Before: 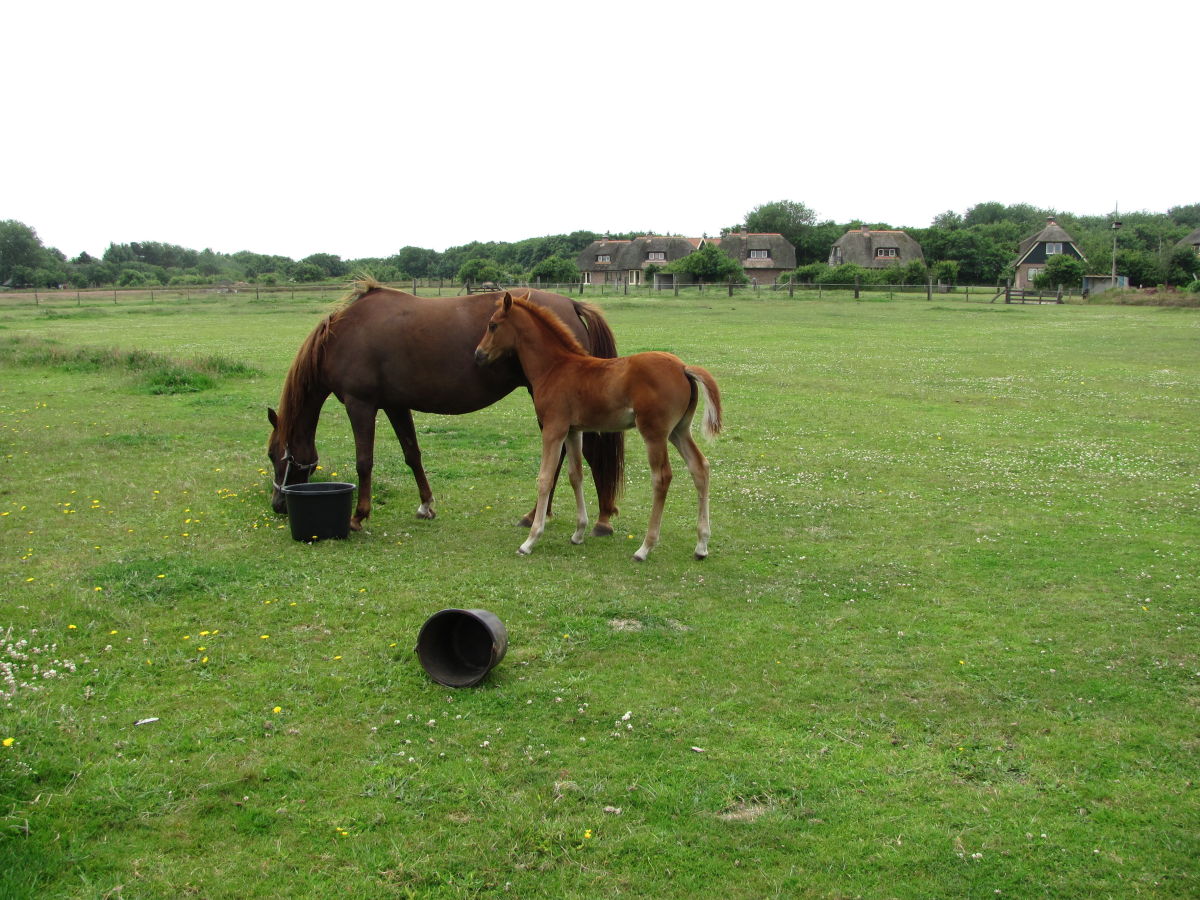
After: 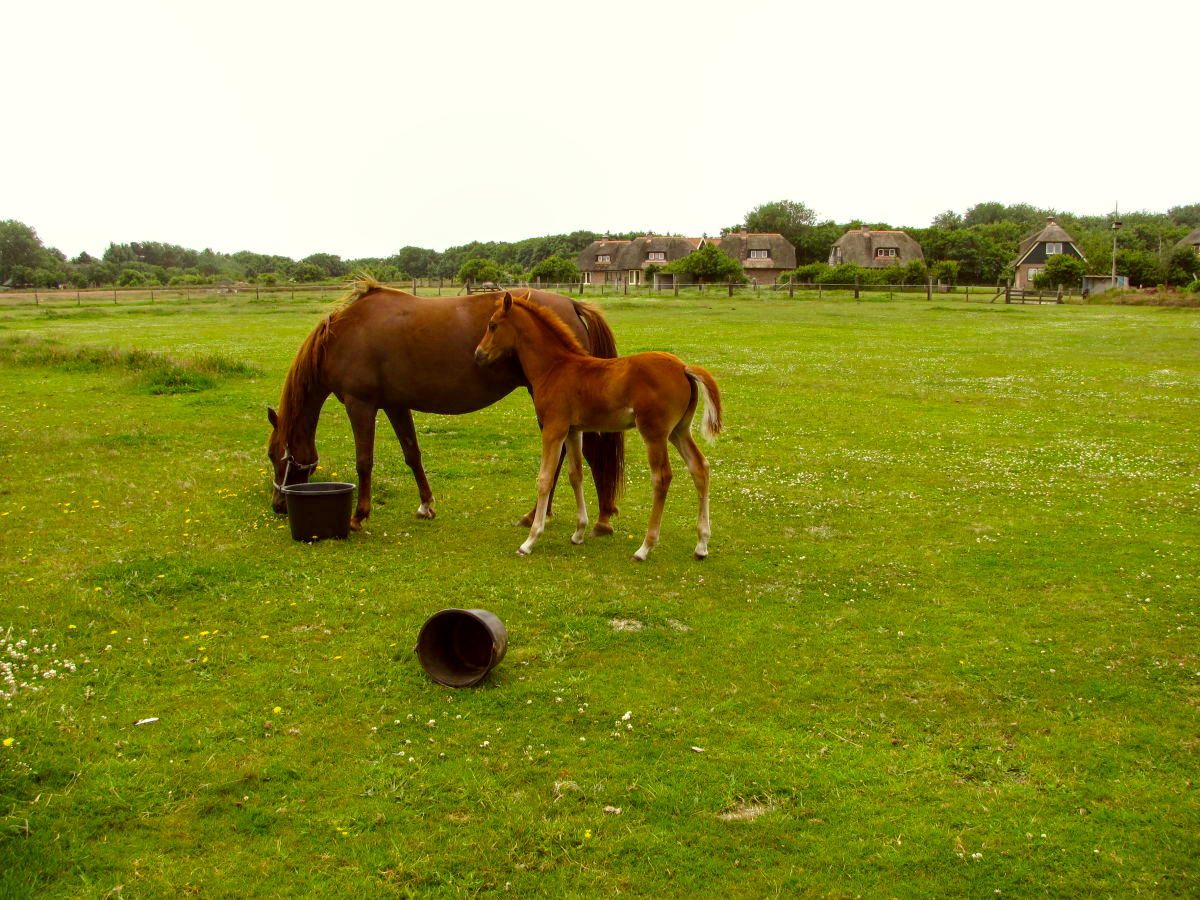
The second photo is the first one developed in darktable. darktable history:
local contrast: detail 130%
color balance rgb: power › luminance 9.978%, power › chroma 2.815%, power › hue 58.79°, perceptual saturation grading › global saturation 14.969%, global vibrance 16.743%, saturation formula JzAzBz (2021)
